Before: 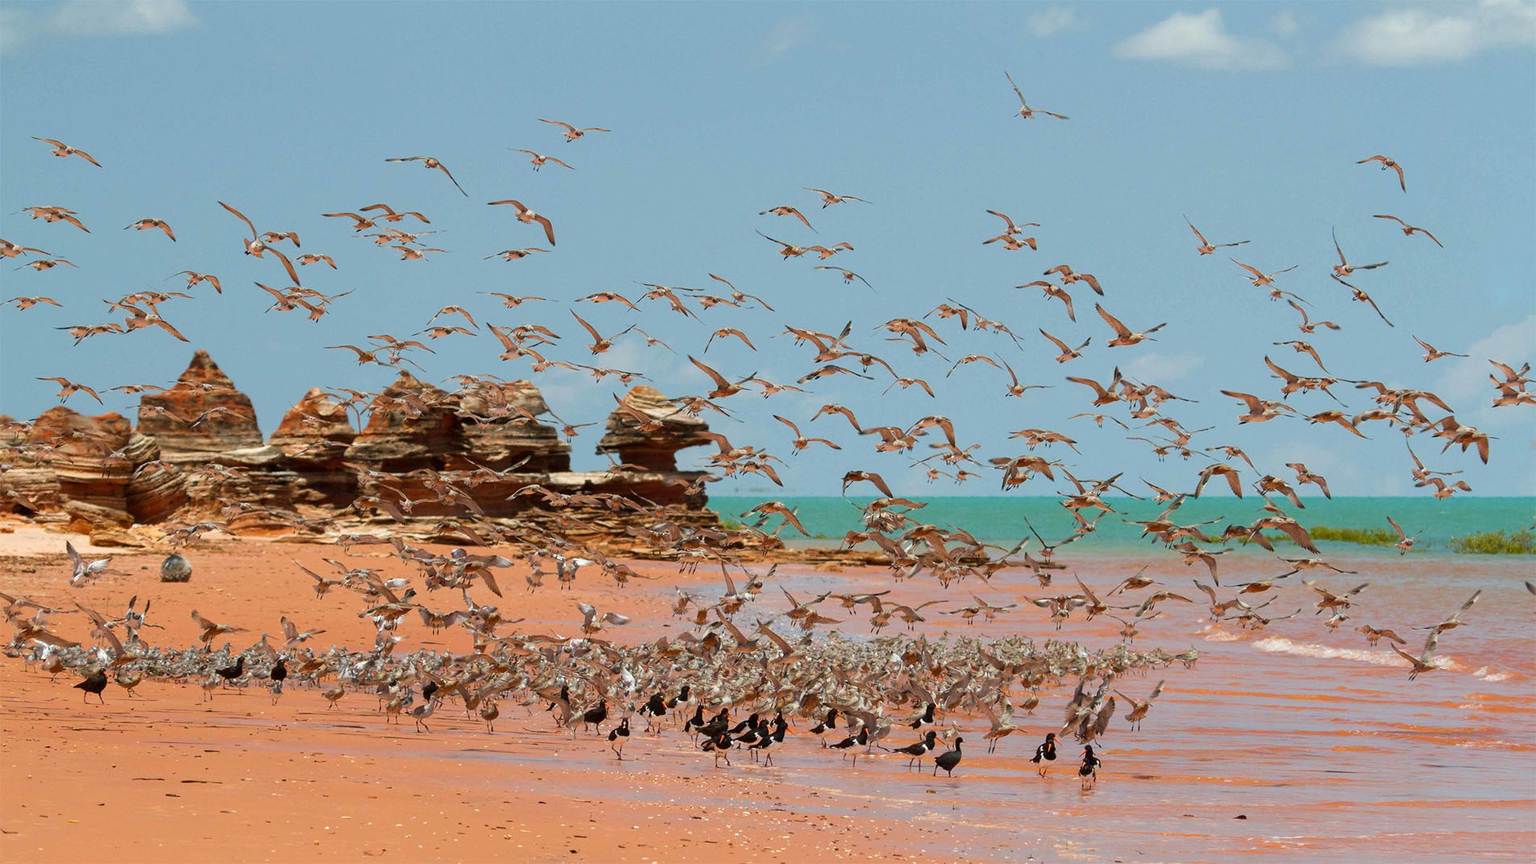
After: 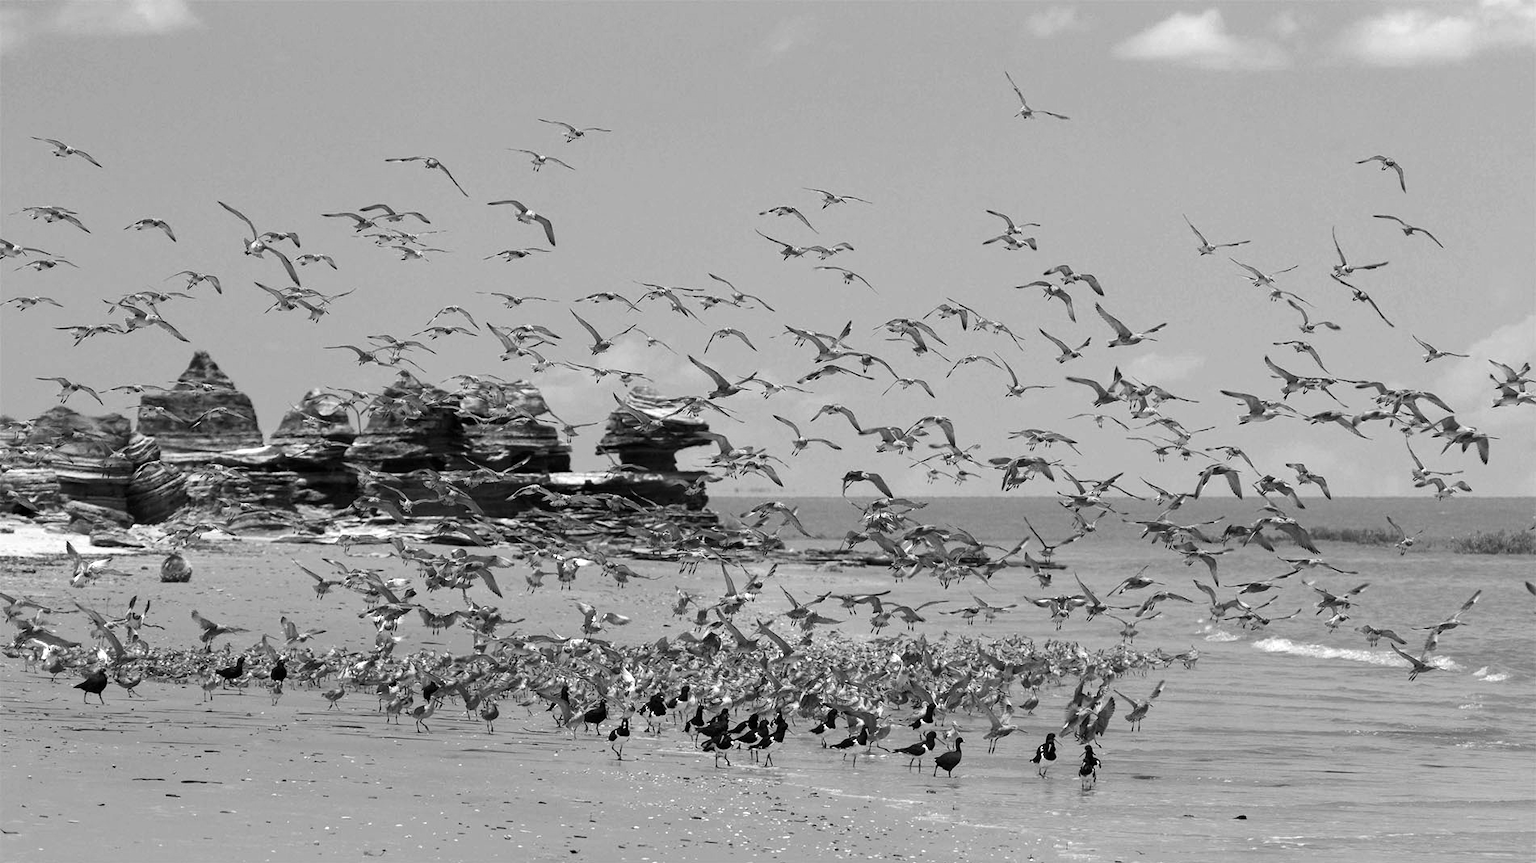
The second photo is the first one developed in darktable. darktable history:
monochrome: a -35.87, b 49.73, size 1.7
crop: bottom 0.071%
color balance rgb: linear chroma grading › global chroma 9%, perceptual saturation grading › global saturation 36%, perceptual saturation grading › shadows 35%, perceptual brilliance grading › global brilliance 15%, perceptual brilliance grading › shadows -35%, global vibrance 15%
